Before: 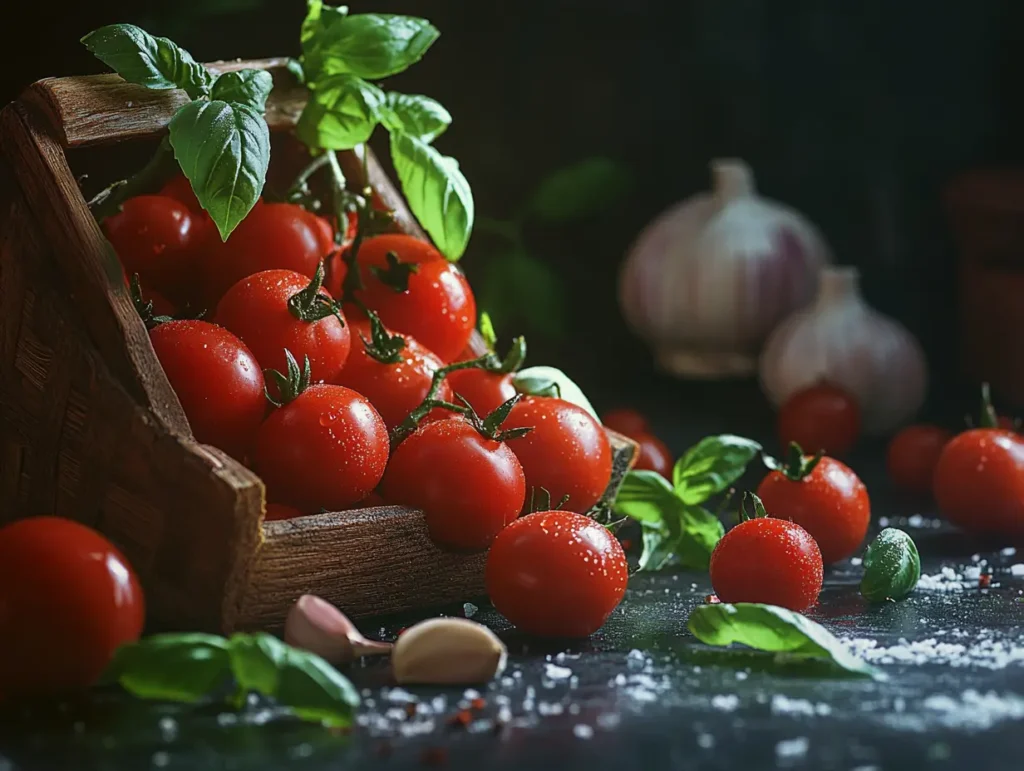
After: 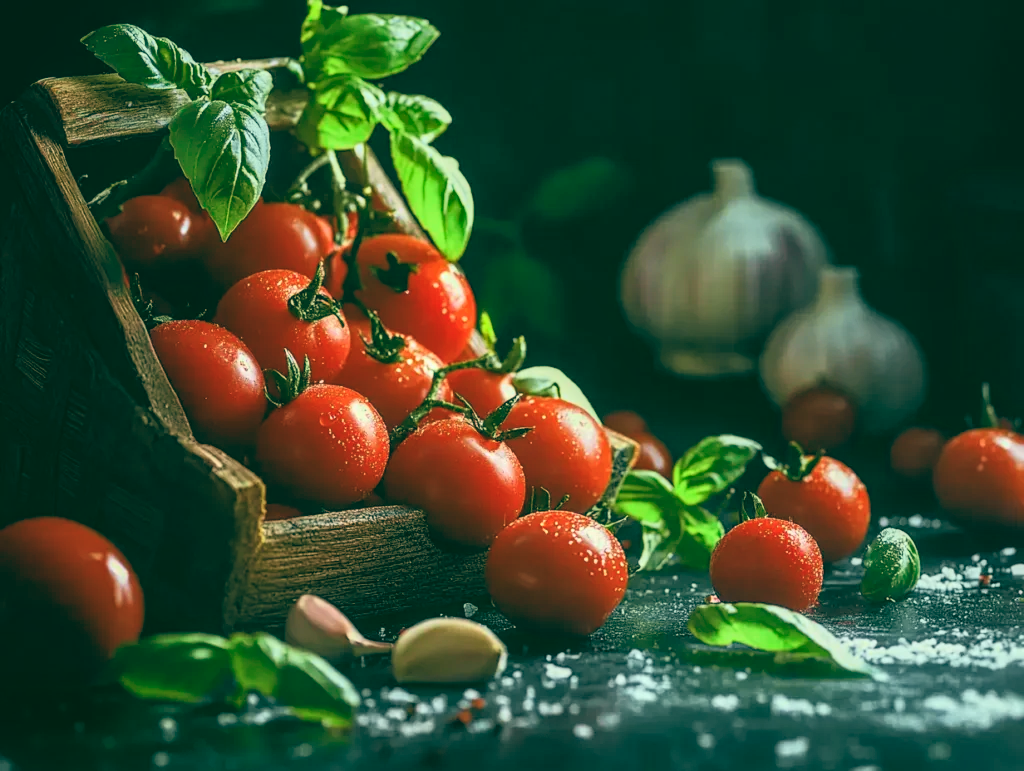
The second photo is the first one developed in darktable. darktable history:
local contrast: on, module defaults
tone curve: curves: ch0 [(0, 0.005) (0.103, 0.097) (0.18, 0.22) (0.4, 0.485) (0.5, 0.612) (0.668, 0.787) (0.823, 0.894) (1, 0.971)]; ch1 [(0, 0) (0.172, 0.123) (0.324, 0.253) (0.396, 0.388) (0.478, 0.461) (0.499, 0.498) (0.522, 0.528) (0.618, 0.649) (0.753, 0.821) (1, 1)]; ch2 [(0, 0) (0.411, 0.424) (0.496, 0.501) (0.515, 0.514) (0.555, 0.585) (0.641, 0.69) (1, 1)], color space Lab, independent channels, preserve colors none
color balance: lift [1.005, 0.99, 1.007, 1.01], gamma [1, 1.034, 1.032, 0.966], gain [0.873, 1.055, 1.067, 0.933]
